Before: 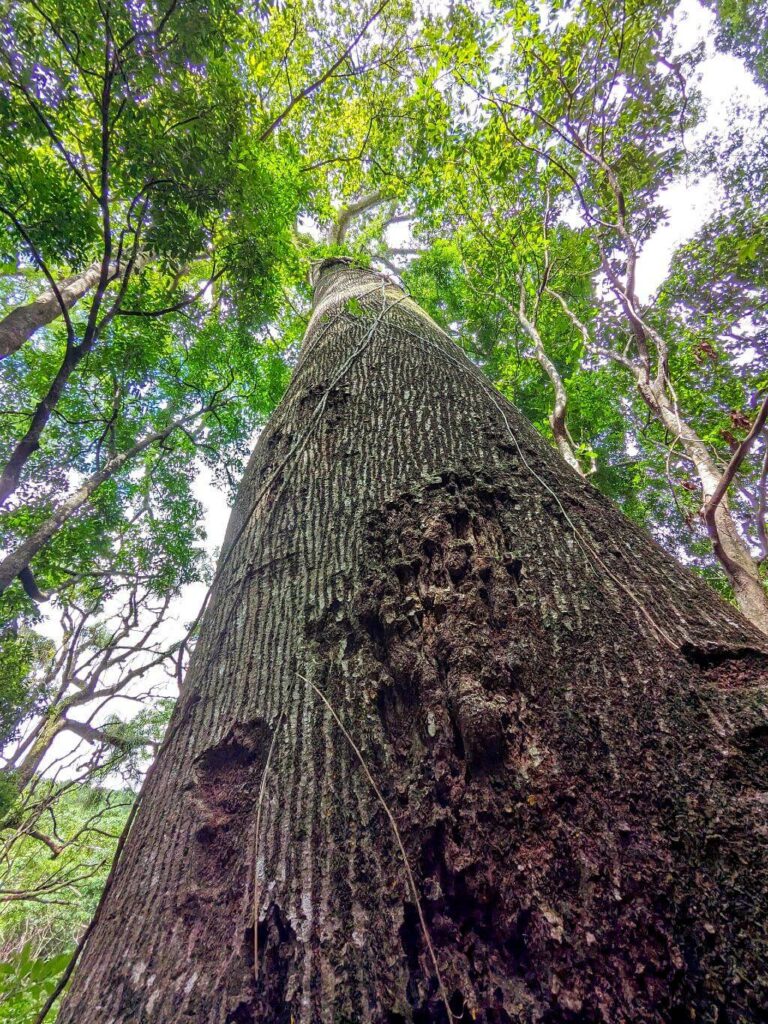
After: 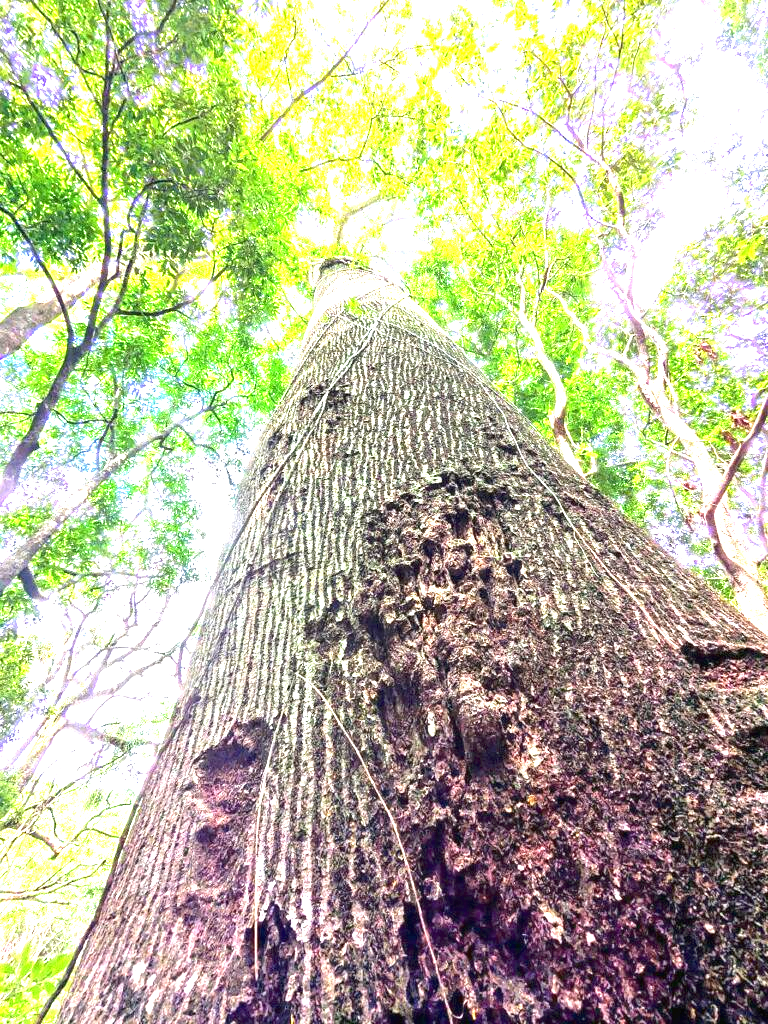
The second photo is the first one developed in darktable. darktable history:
exposure: black level correction 0, exposure 2.42 EV, compensate highlight preservation false
